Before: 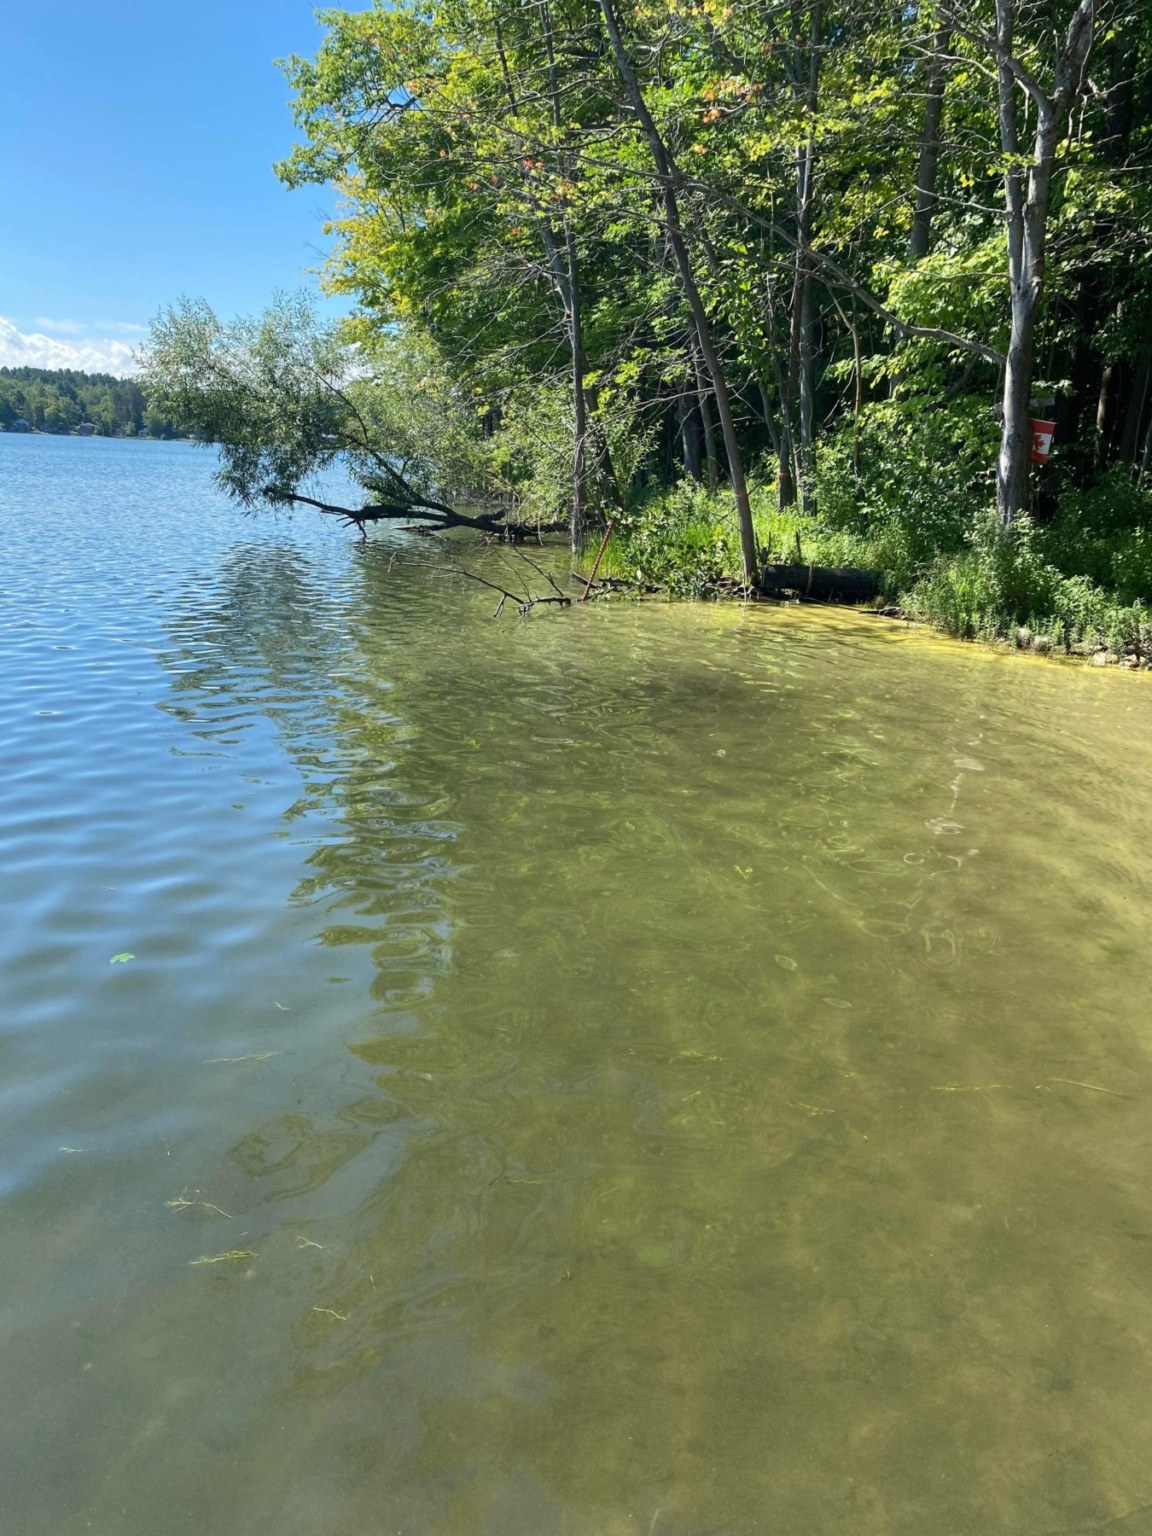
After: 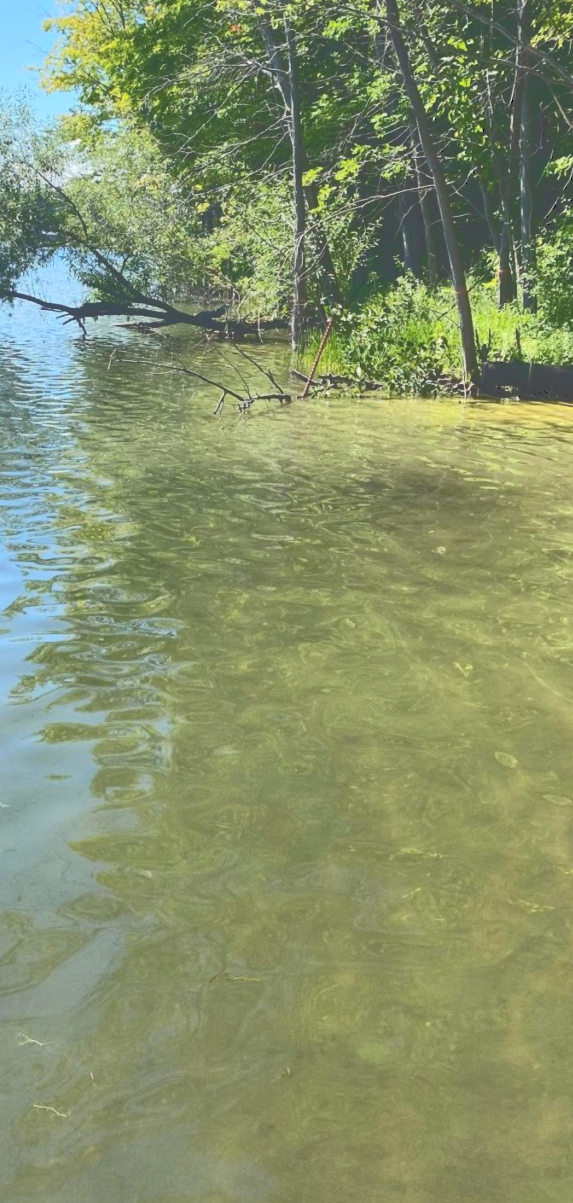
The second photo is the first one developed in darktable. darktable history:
crop and rotate: angle 0.019°, left 24.305%, top 13.234%, right 25.846%, bottom 8.4%
tone curve: curves: ch0 [(0, 0) (0.003, 0.301) (0.011, 0.302) (0.025, 0.307) (0.044, 0.313) (0.069, 0.316) (0.1, 0.322) (0.136, 0.325) (0.177, 0.341) (0.224, 0.358) (0.277, 0.386) (0.335, 0.429) (0.399, 0.486) (0.468, 0.556) (0.543, 0.644) (0.623, 0.728) (0.709, 0.796) (0.801, 0.854) (0.898, 0.908) (1, 1)], color space Lab, independent channels
